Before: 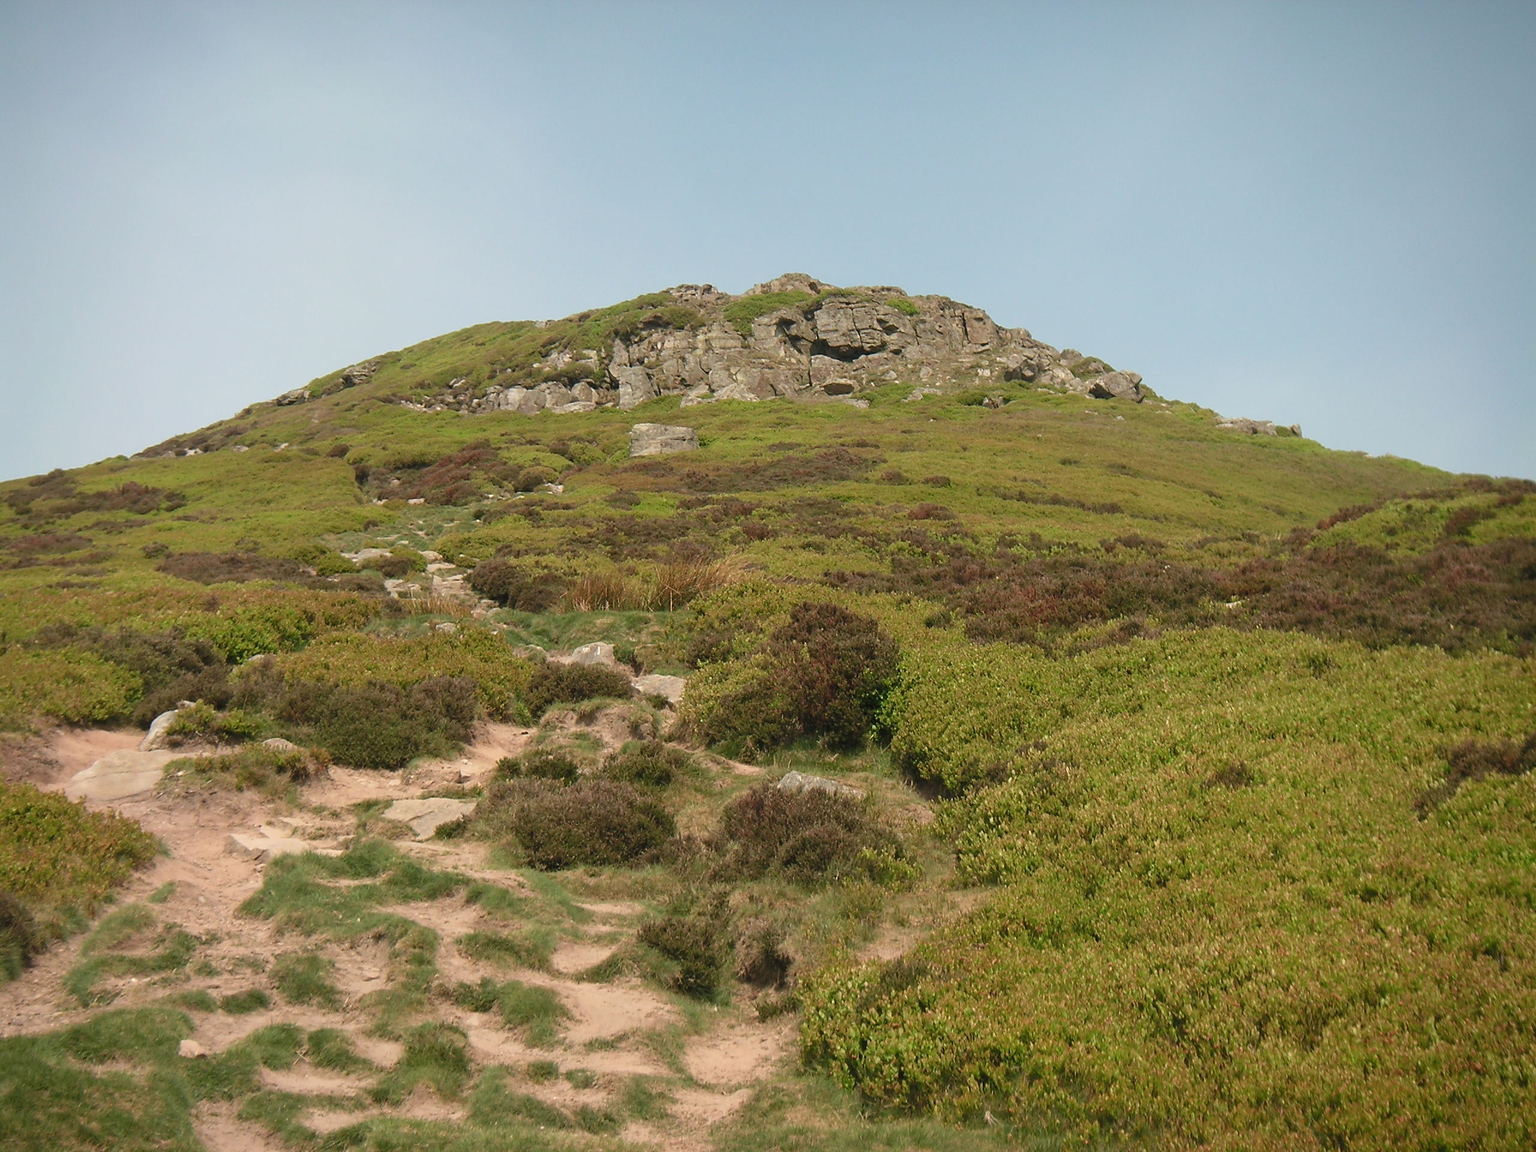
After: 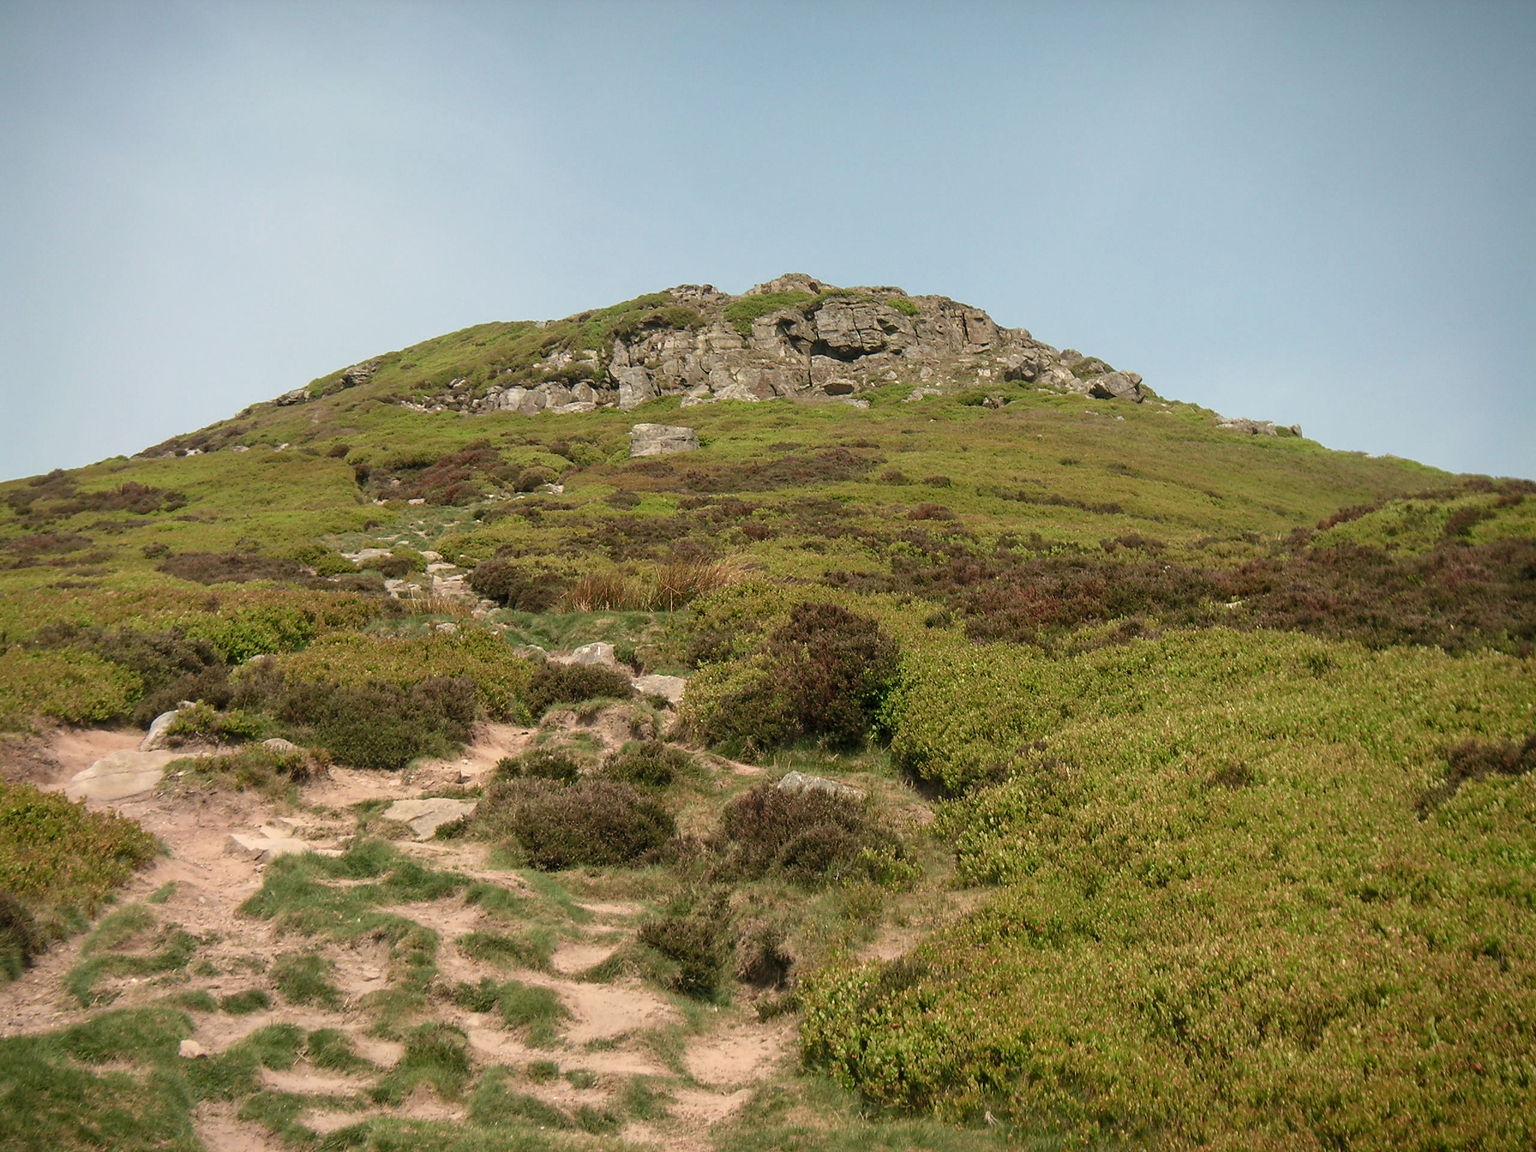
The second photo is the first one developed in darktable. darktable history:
local contrast: on, module defaults
exposure: exposure -0.041 EV
